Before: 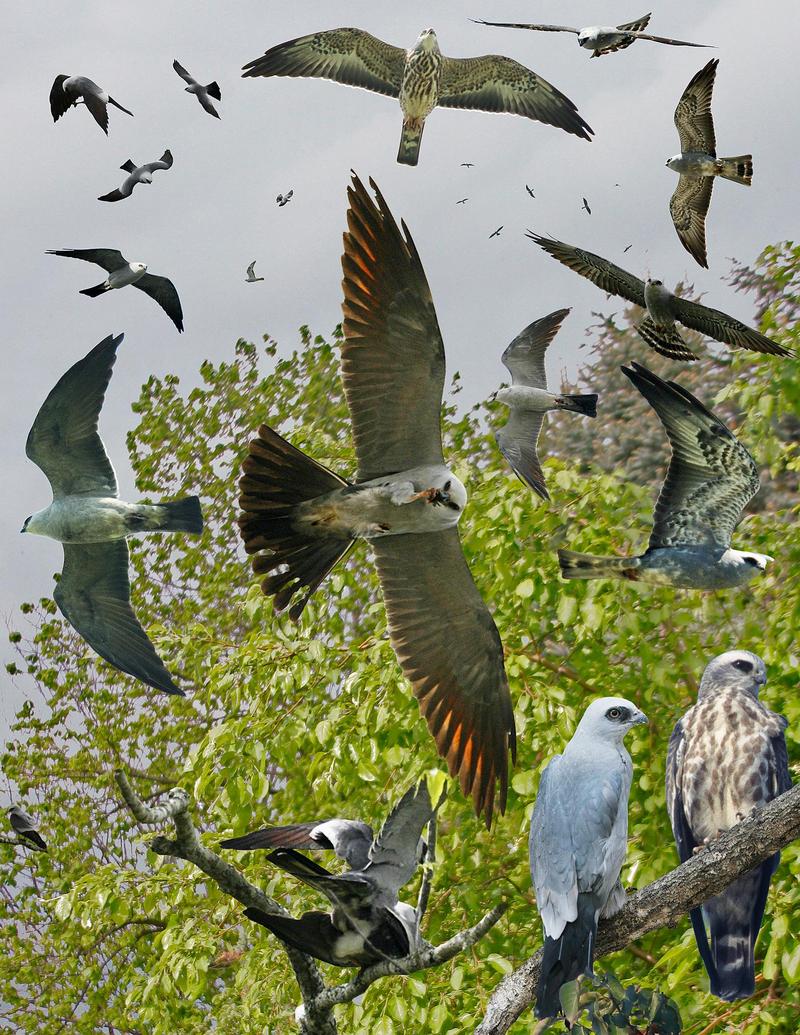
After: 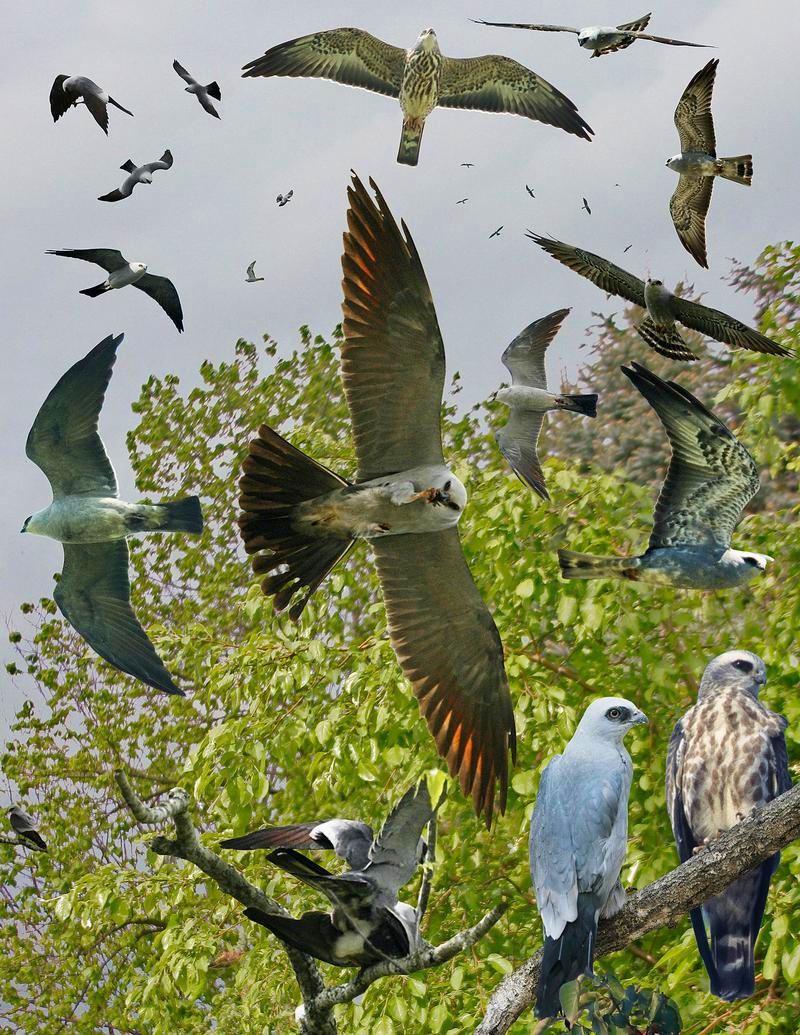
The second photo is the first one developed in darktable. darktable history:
exposure: exposure -0.021 EV, compensate highlight preservation false
velvia: on, module defaults
